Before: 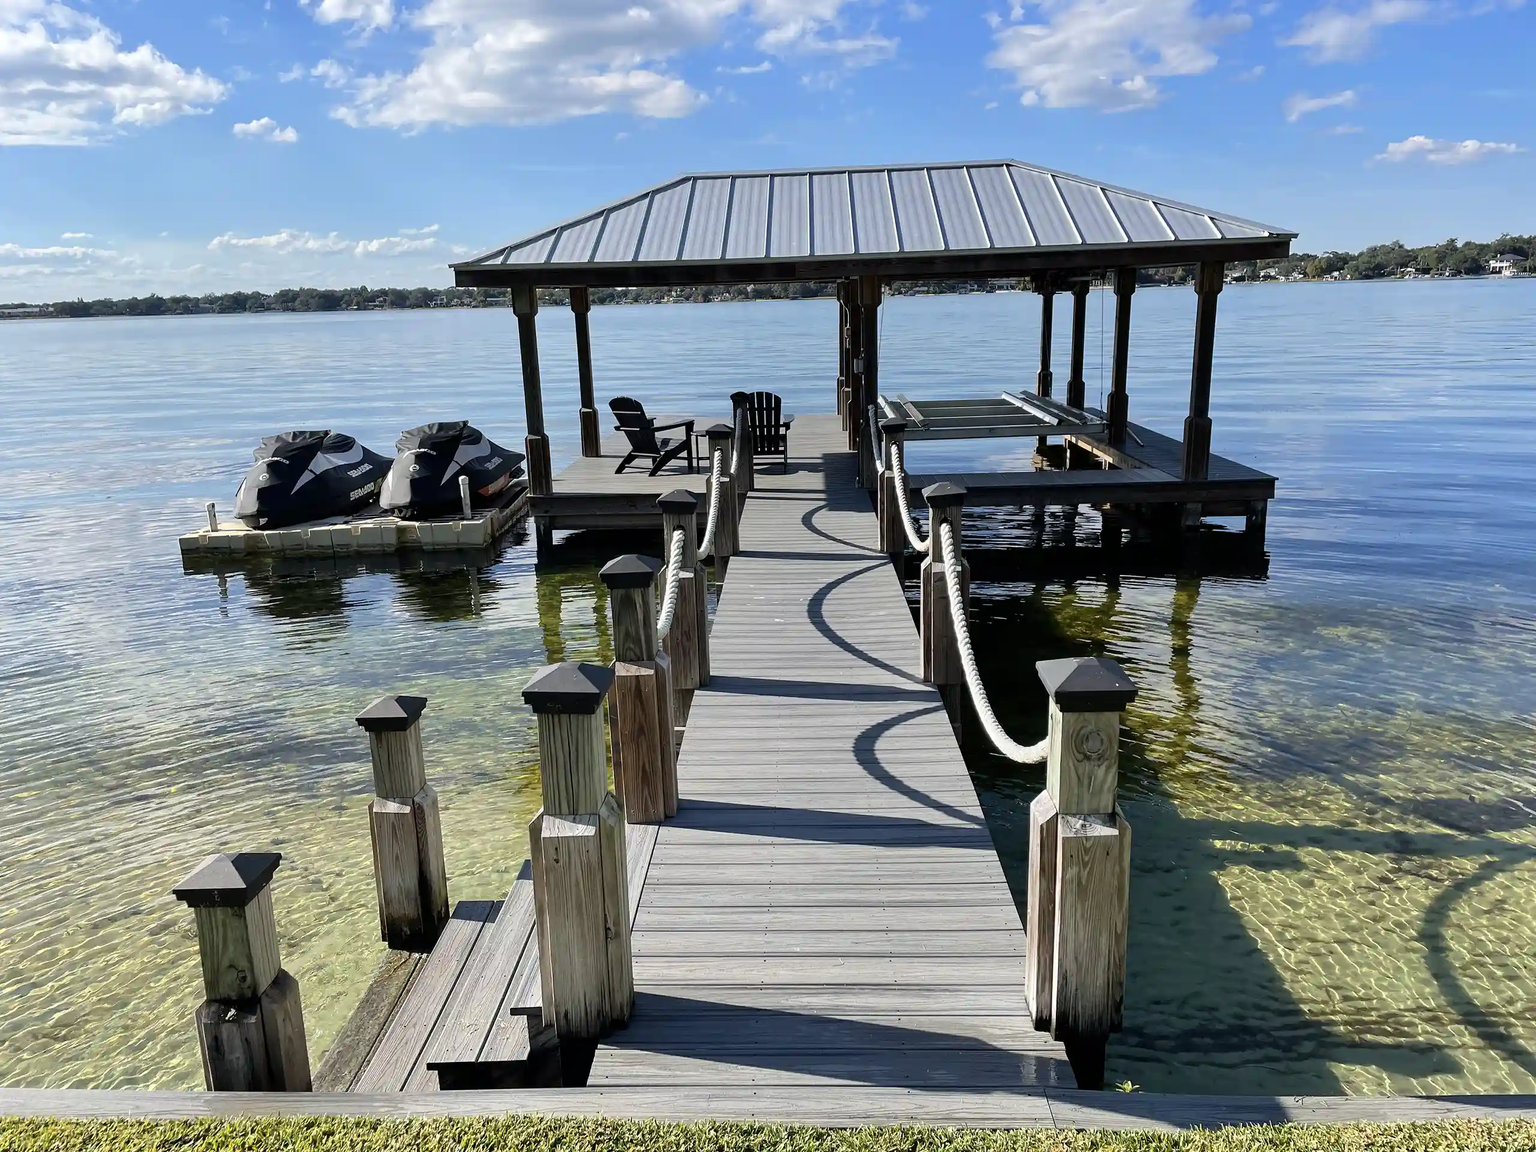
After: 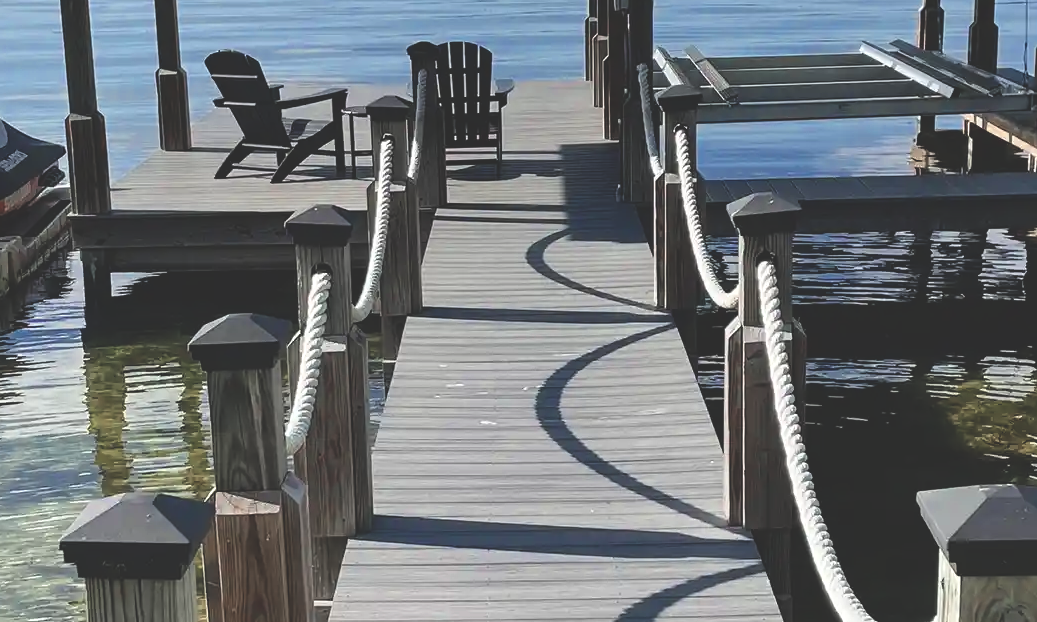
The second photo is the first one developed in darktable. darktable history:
crop: left 31.656%, top 31.828%, right 27.826%, bottom 35.774%
color zones: curves: ch0 [(0, 0.473) (0.001, 0.473) (0.226, 0.548) (0.4, 0.589) (0.525, 0.54) (0.728, 0.403) (0.999, 0.473) (1, 0.473)]; ch1 [(0, 0.619) (0.001, 0.619) (0.234, 0.388) (0.4, 0.372) (0.528, 0.422) (0.732, 0.53) (0.999, 0.619) (1, 0.619)]; ch2 [(0, 0.547) (0.001, 0.547) (0.226, 0.45) (0.4, 0.525) (0.525, 0.585) (0.8, 0.511) (0.999, 0.547) (1, 0.547)]
exposure: black level correction -0.027, compensate exposure bias true, compensate highlight preservation false
